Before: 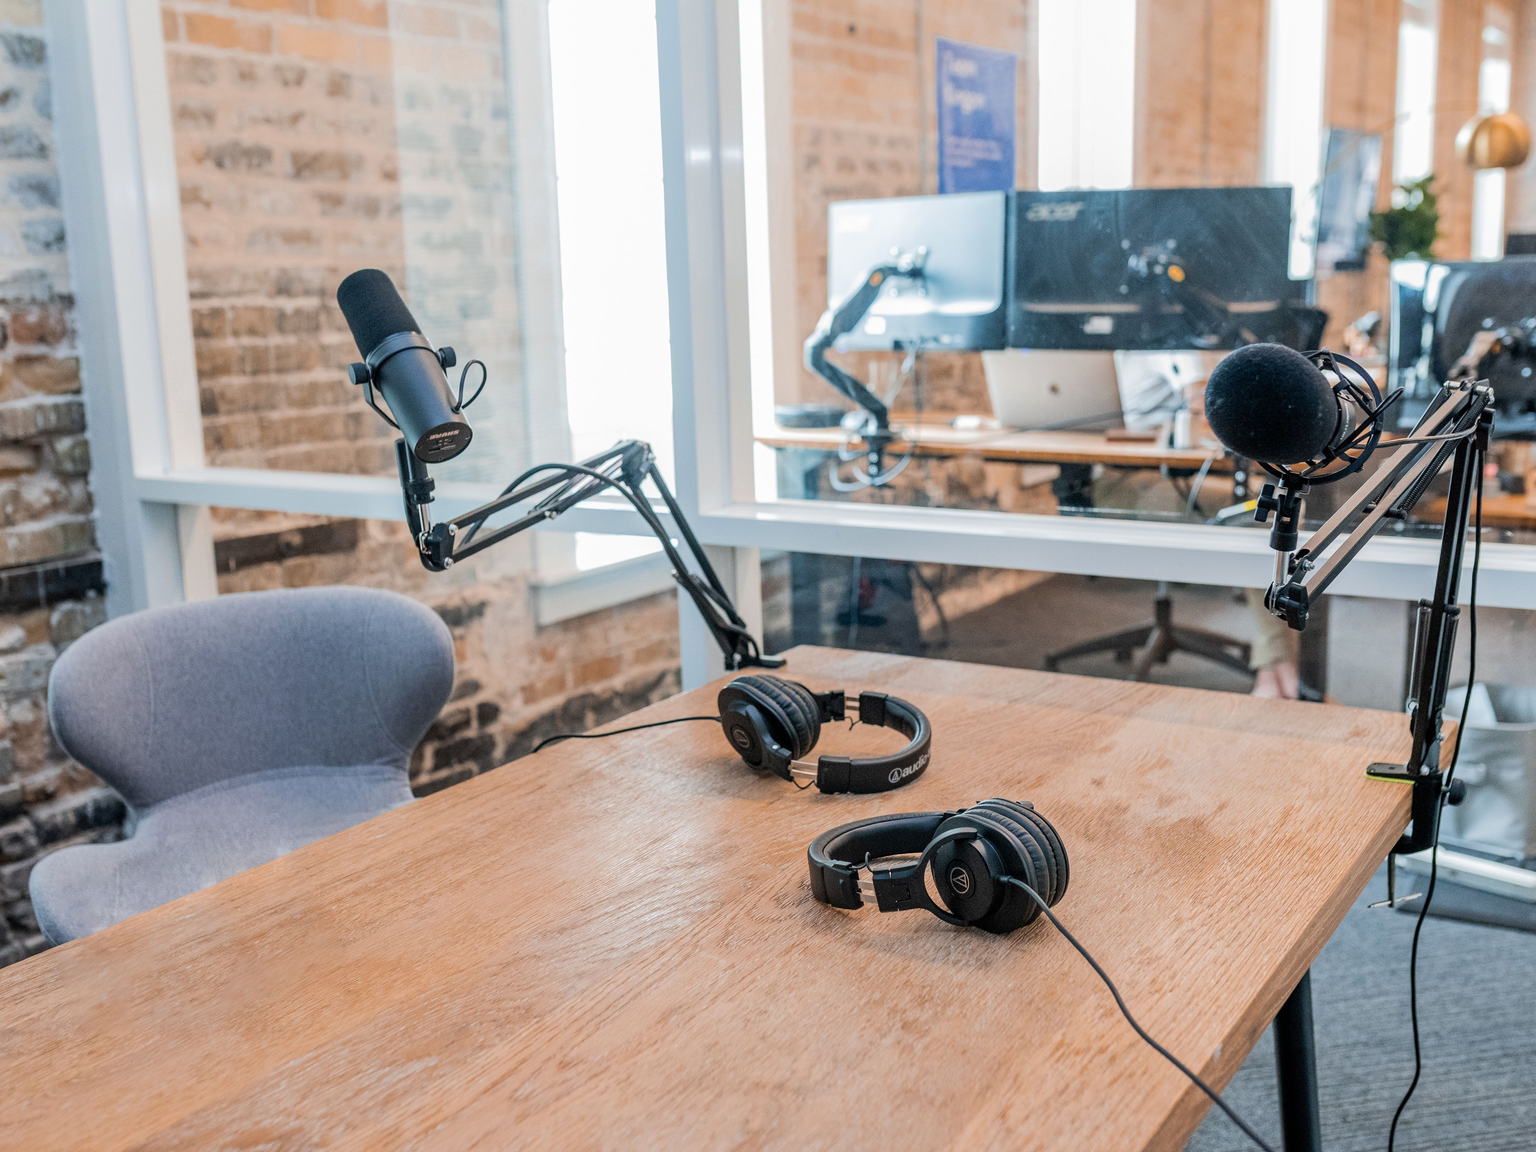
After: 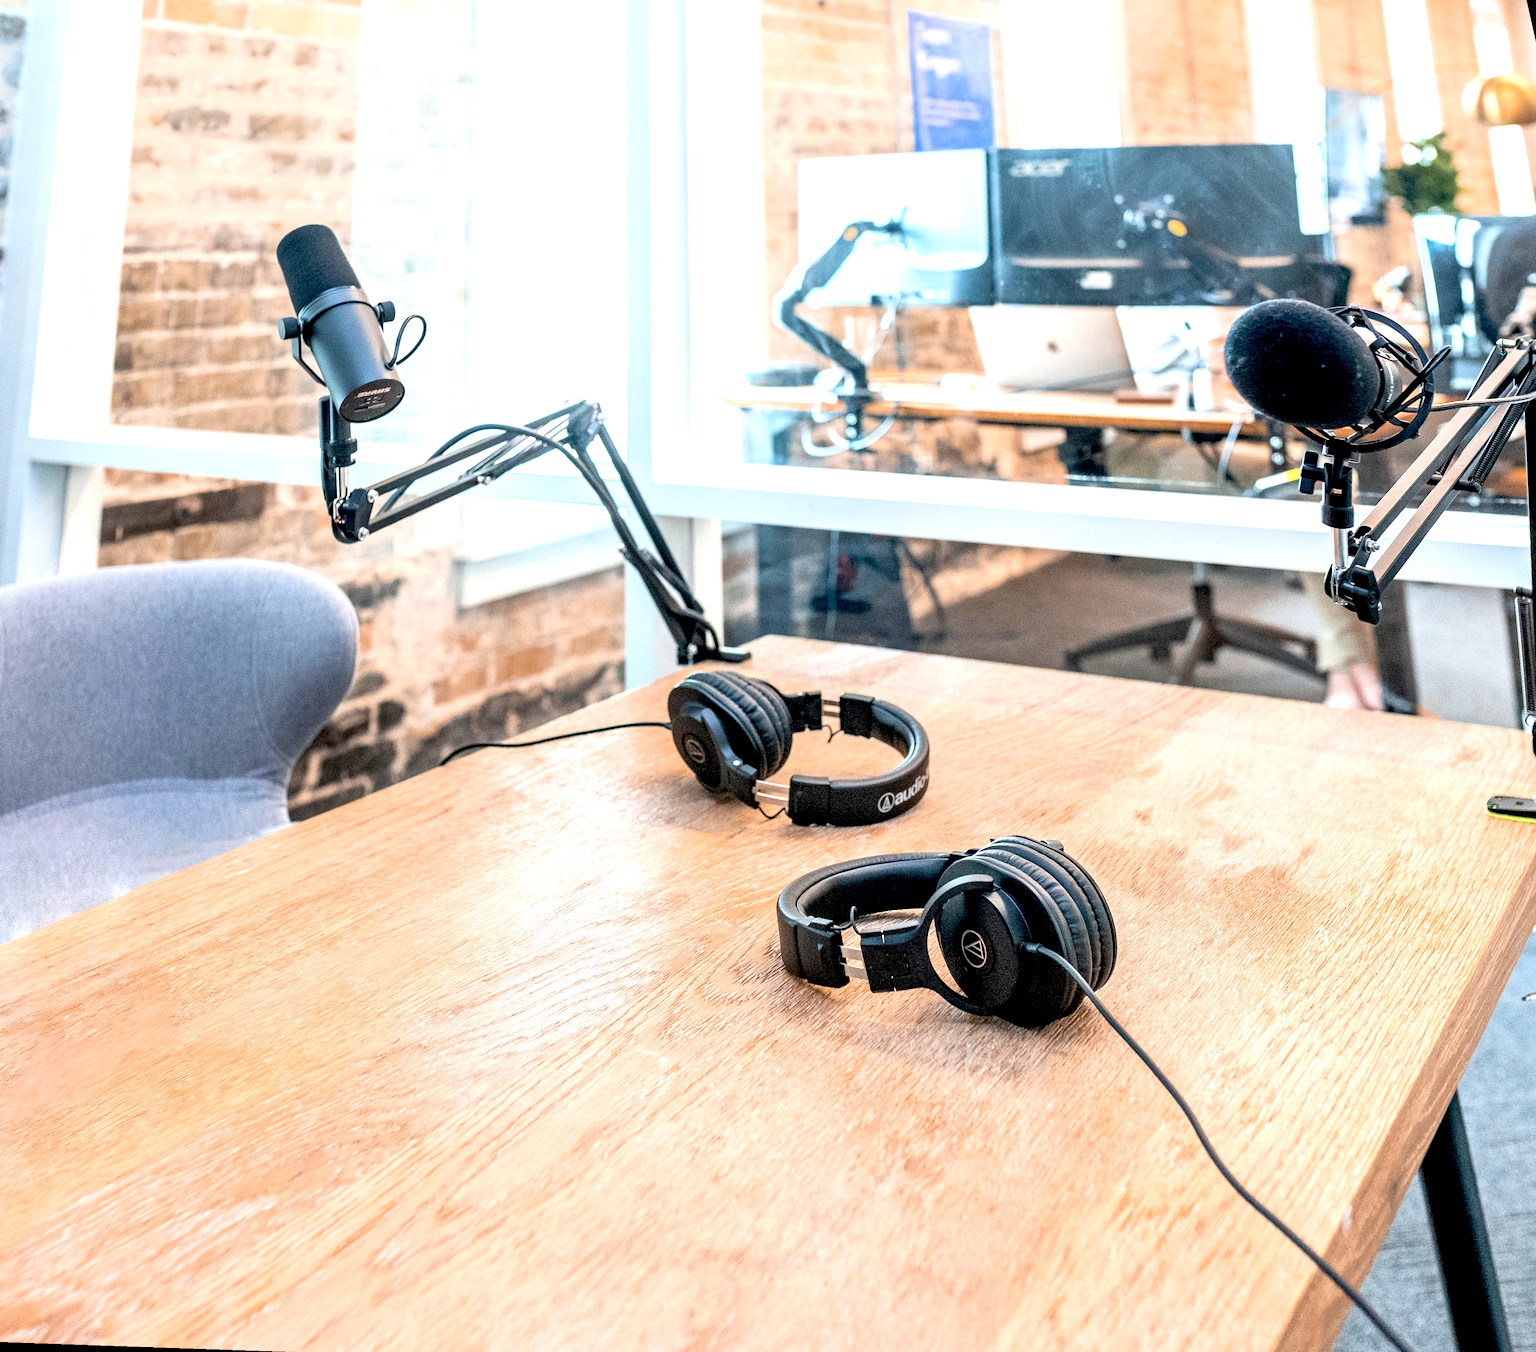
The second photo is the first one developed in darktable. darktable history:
exposure: black level correction 0.008, exposure 0.979 EV, compensate highlight preservation false
rotate and perspective: rotation 0.72°, lens shift (vertical) -0.352, lens shift (horizontal) -0.051, crop left 0.152, crop right 0.859, crop top 0.019, crop bottom 0.964
